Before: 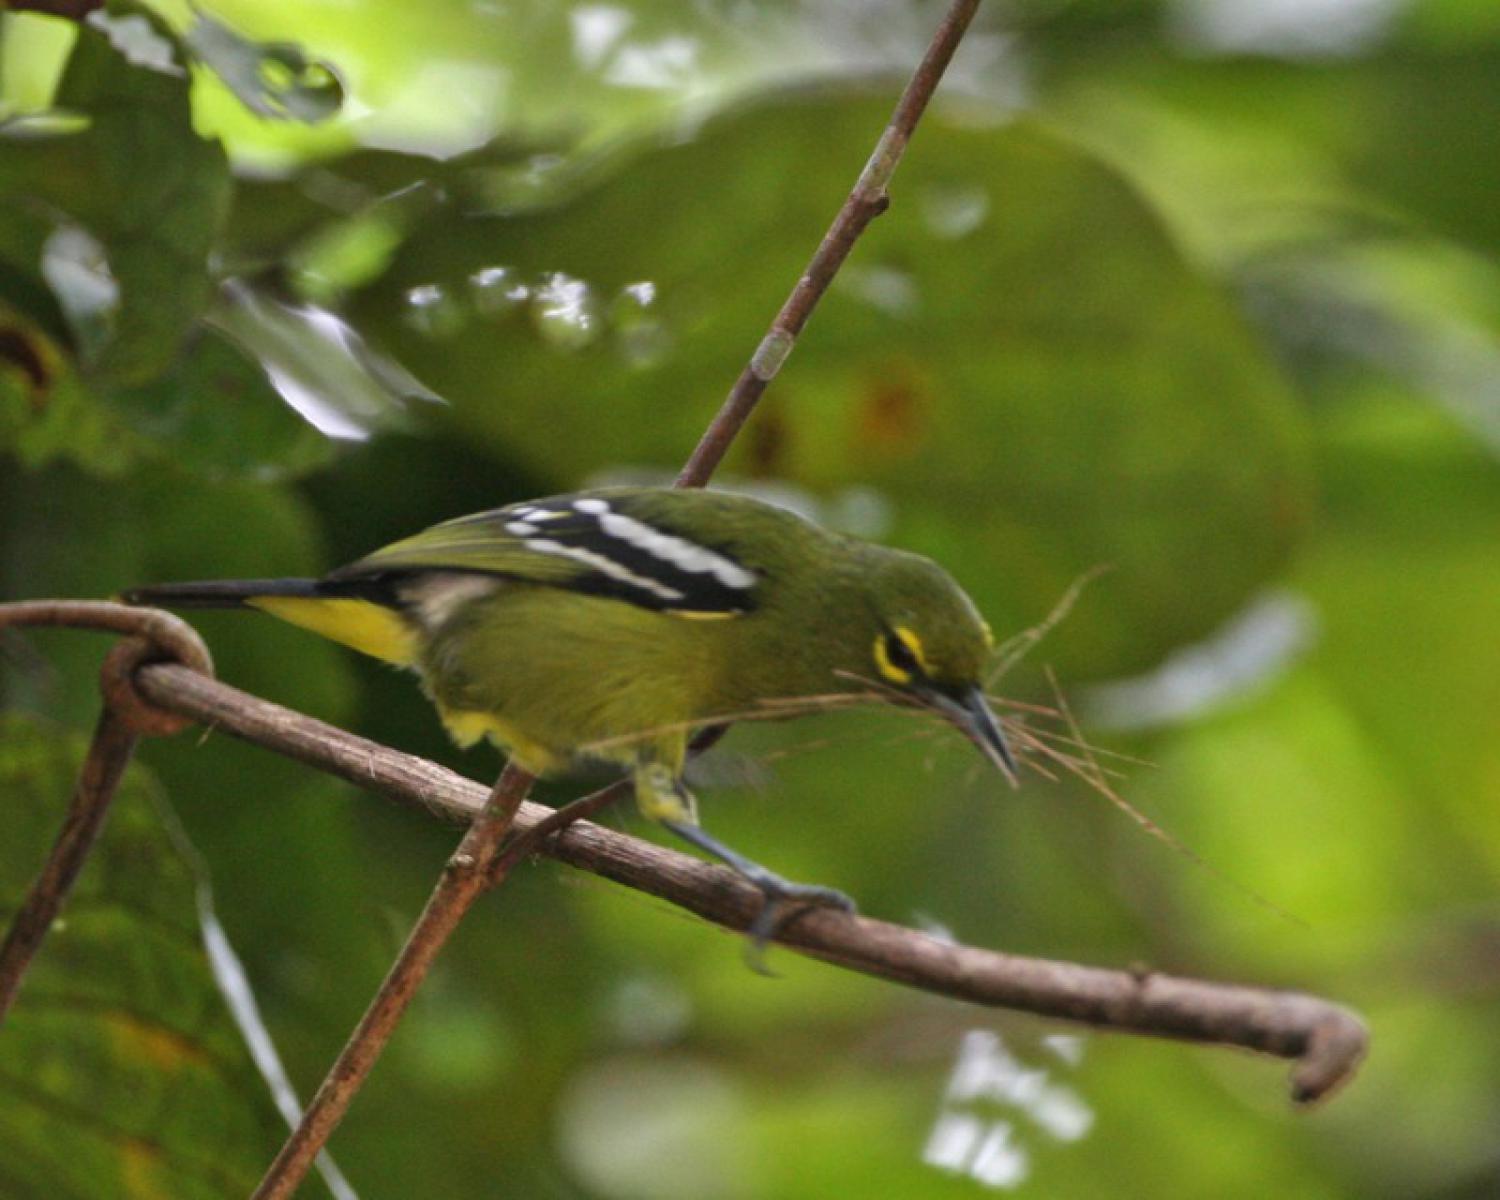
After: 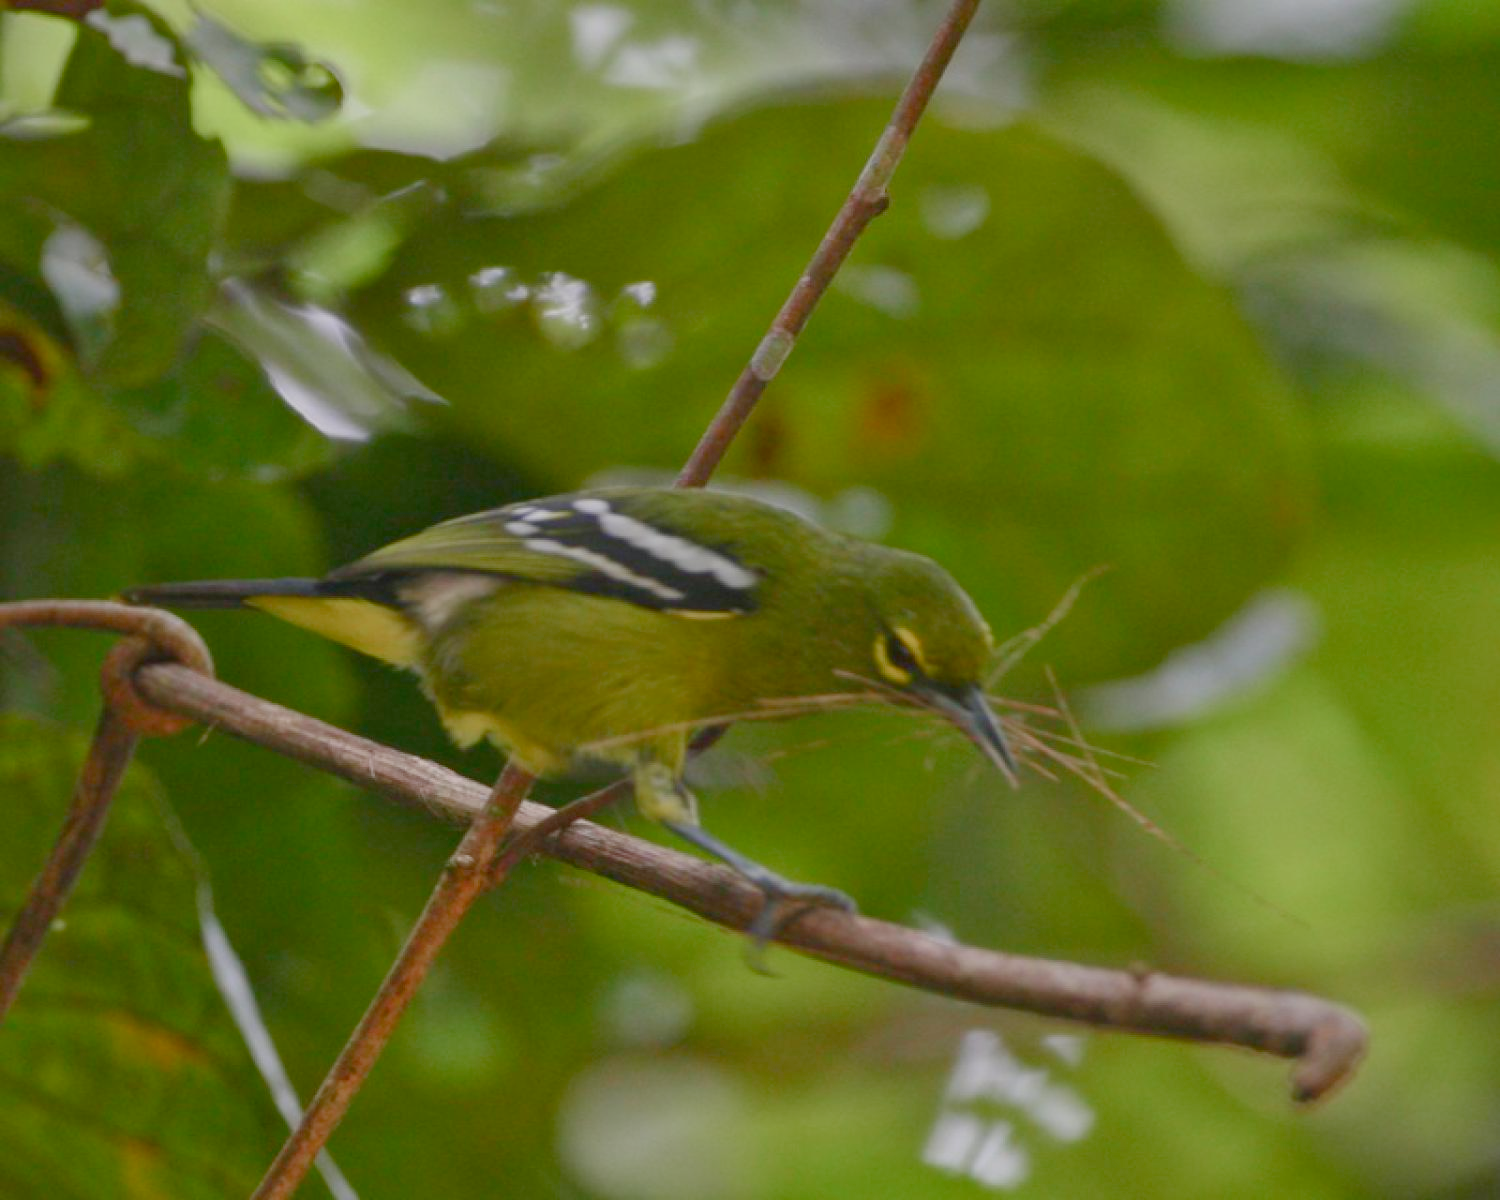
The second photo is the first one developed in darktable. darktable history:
base curve: exposure shift 0, preserve colors none
color balance rgb: shadows lift › chroma 1%, shadows lift › hue 113°, highlights gain › chroma 0.2%, highlights gain › hue 333°, perceptual saturation grading › global saturation 20%, perceptual saturation grading › highlights -50%, perceptual saturation grading › shadows 25%, contrast -30%
